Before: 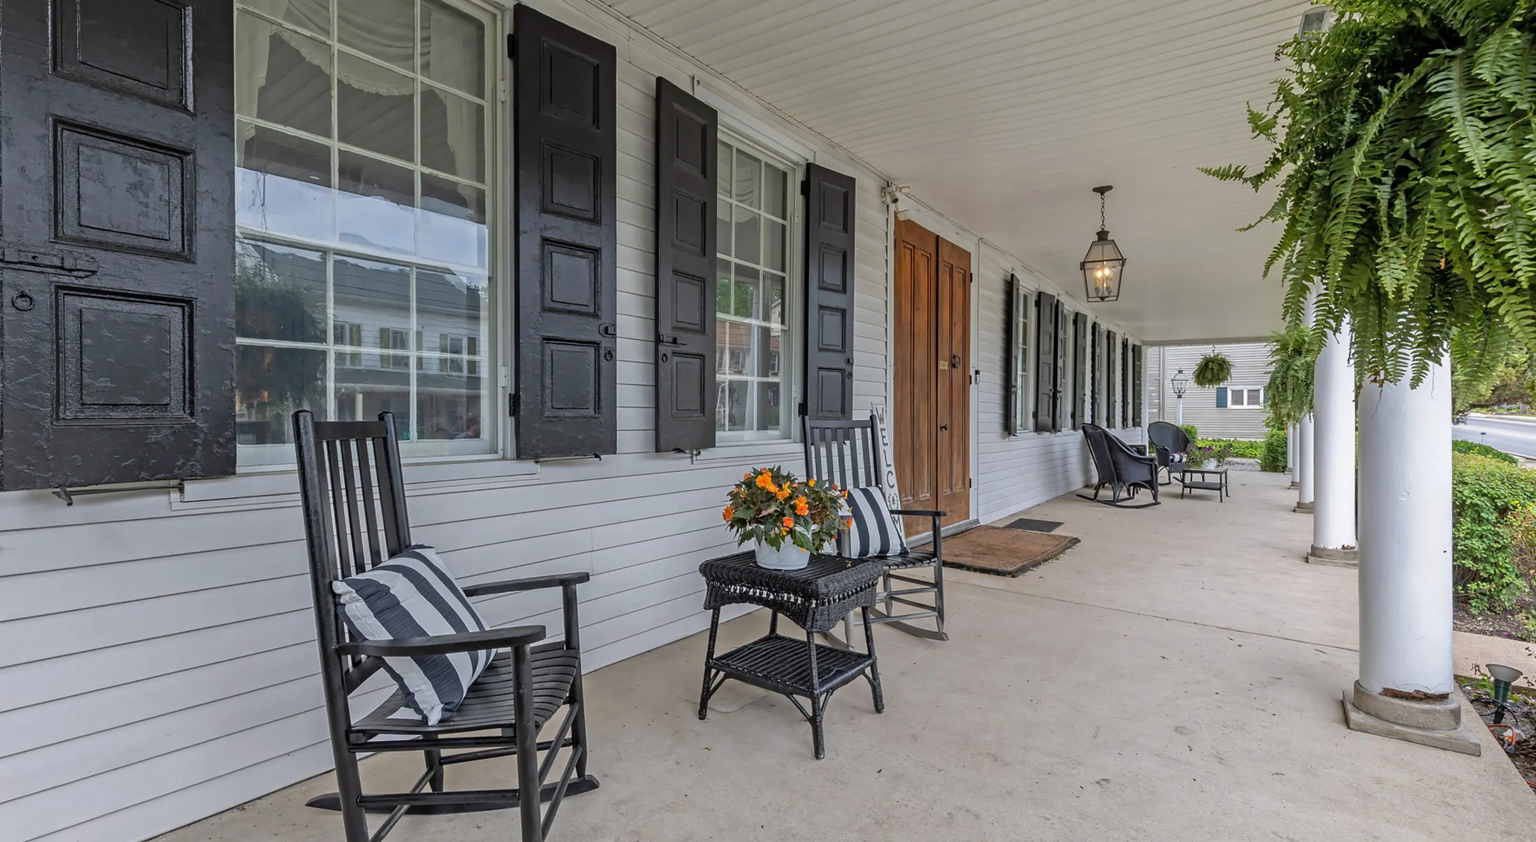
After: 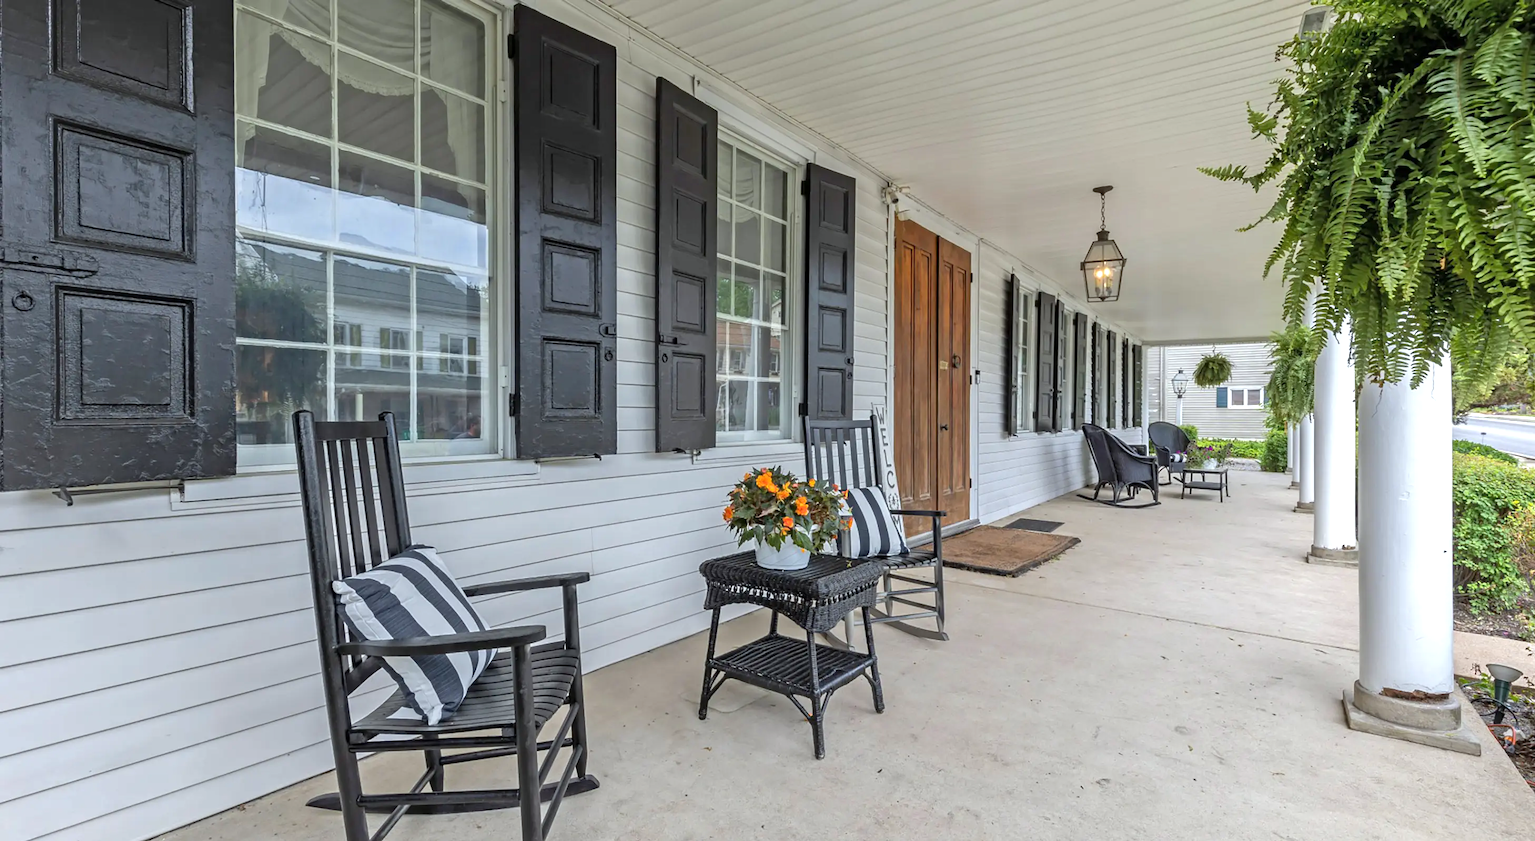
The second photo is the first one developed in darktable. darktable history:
tone equalizer: on, module defaults
white balance: red 0.978, blue 0.999
exposure: exposure 0.496 EV, compensate highlight preservation false
